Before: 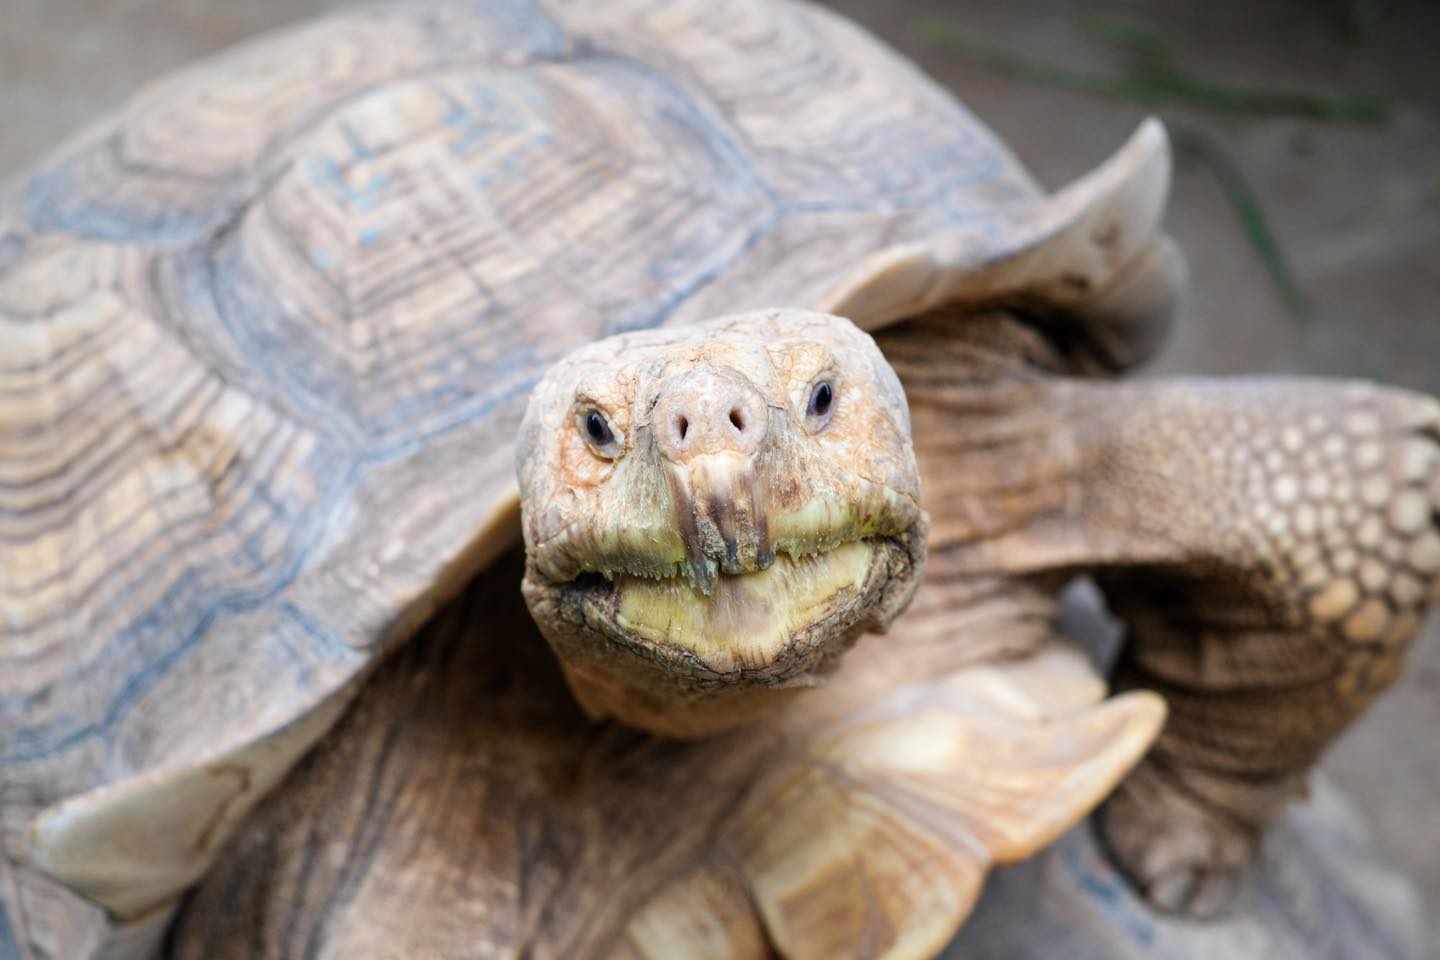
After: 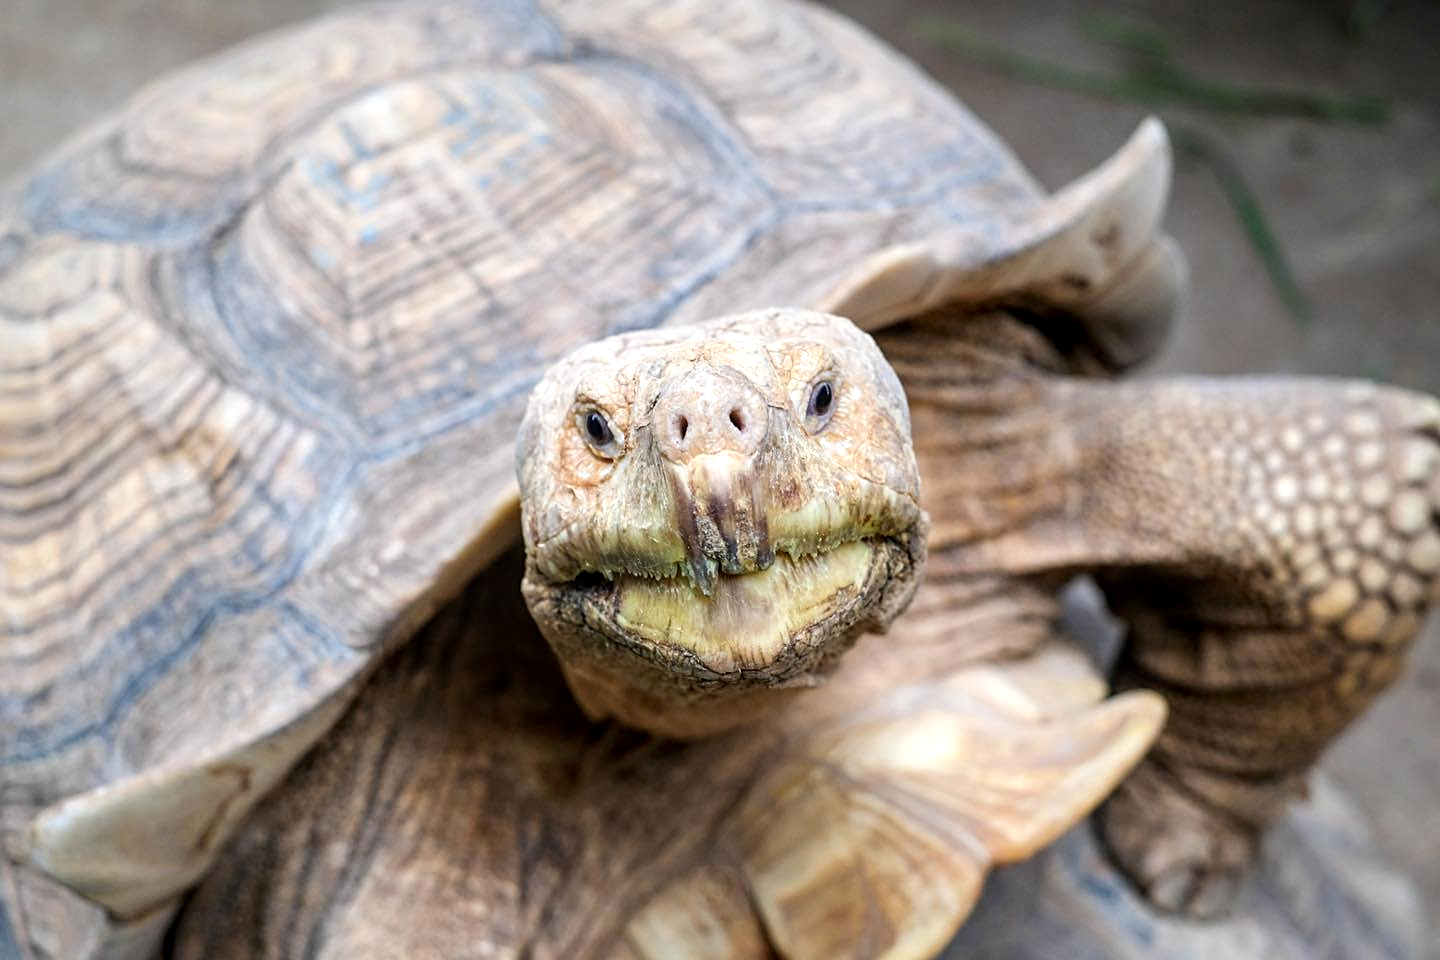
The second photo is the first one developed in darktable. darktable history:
exposure: black level correction 0.001, exposure 0.145 EV, compensate highlight preservation false
sharpen: on, module defaults
local contrast: on, module defaults
